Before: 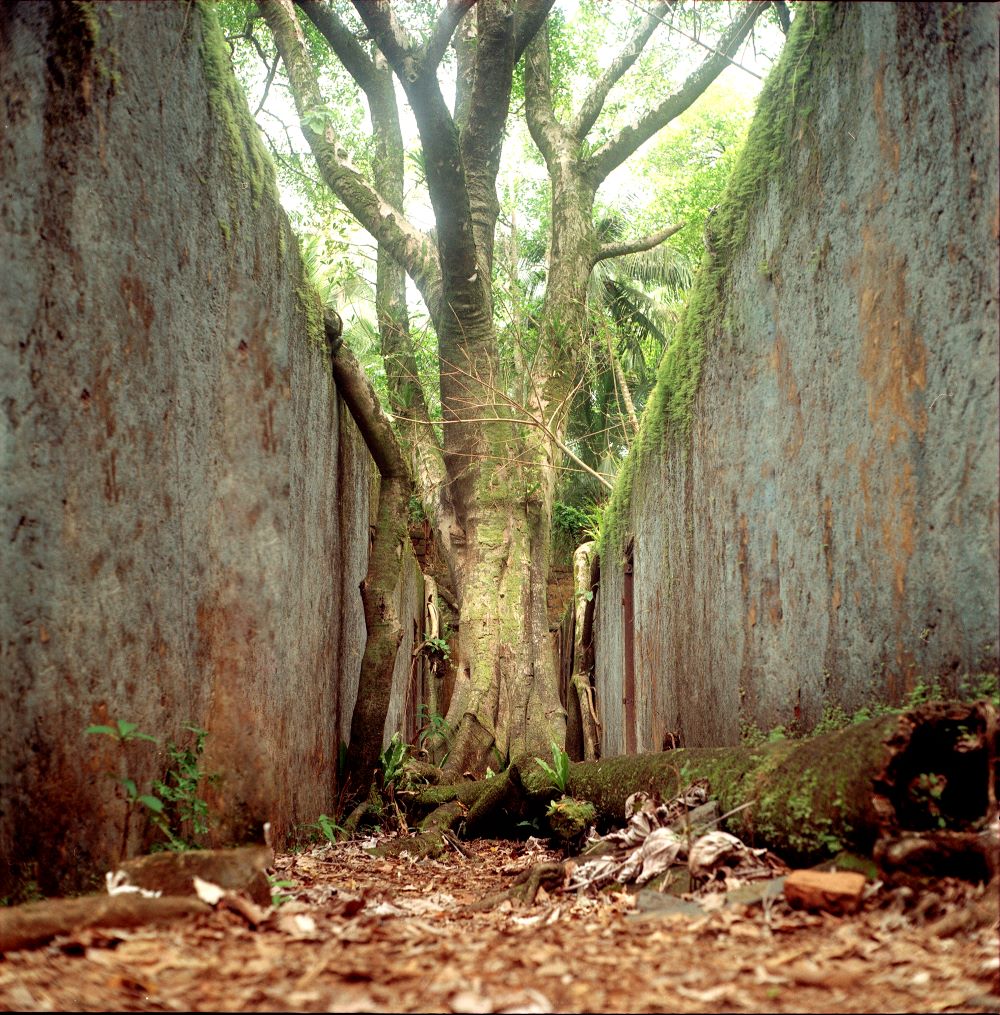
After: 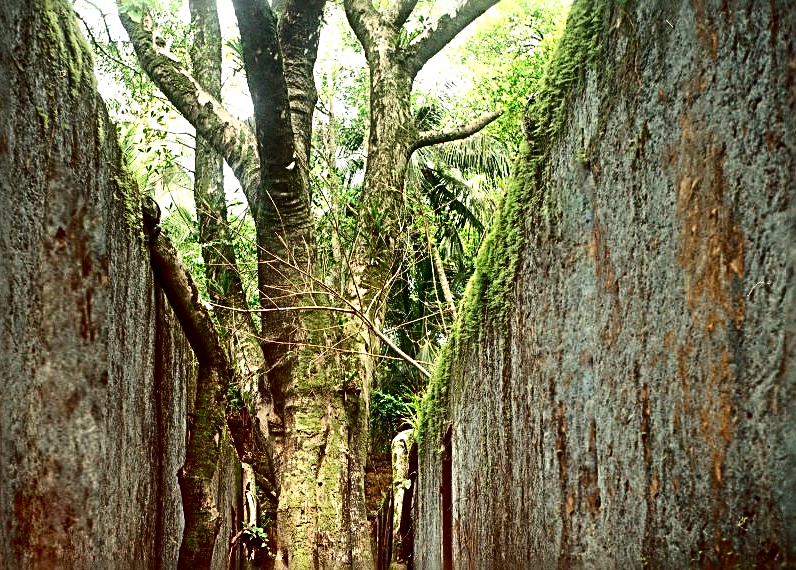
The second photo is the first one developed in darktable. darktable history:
exposure: black level correction 0, exposure 0 EV, compensate exposure bias true, compensate highlight preservation false
sharpen: radius 3.701, amount 0.916
crop: left 18.238%, top 11.082%, right 2.129%, bottom 32.748%
contrast brightness saturation: contrast 0.237, brightness -0.241, saturation 0.139
